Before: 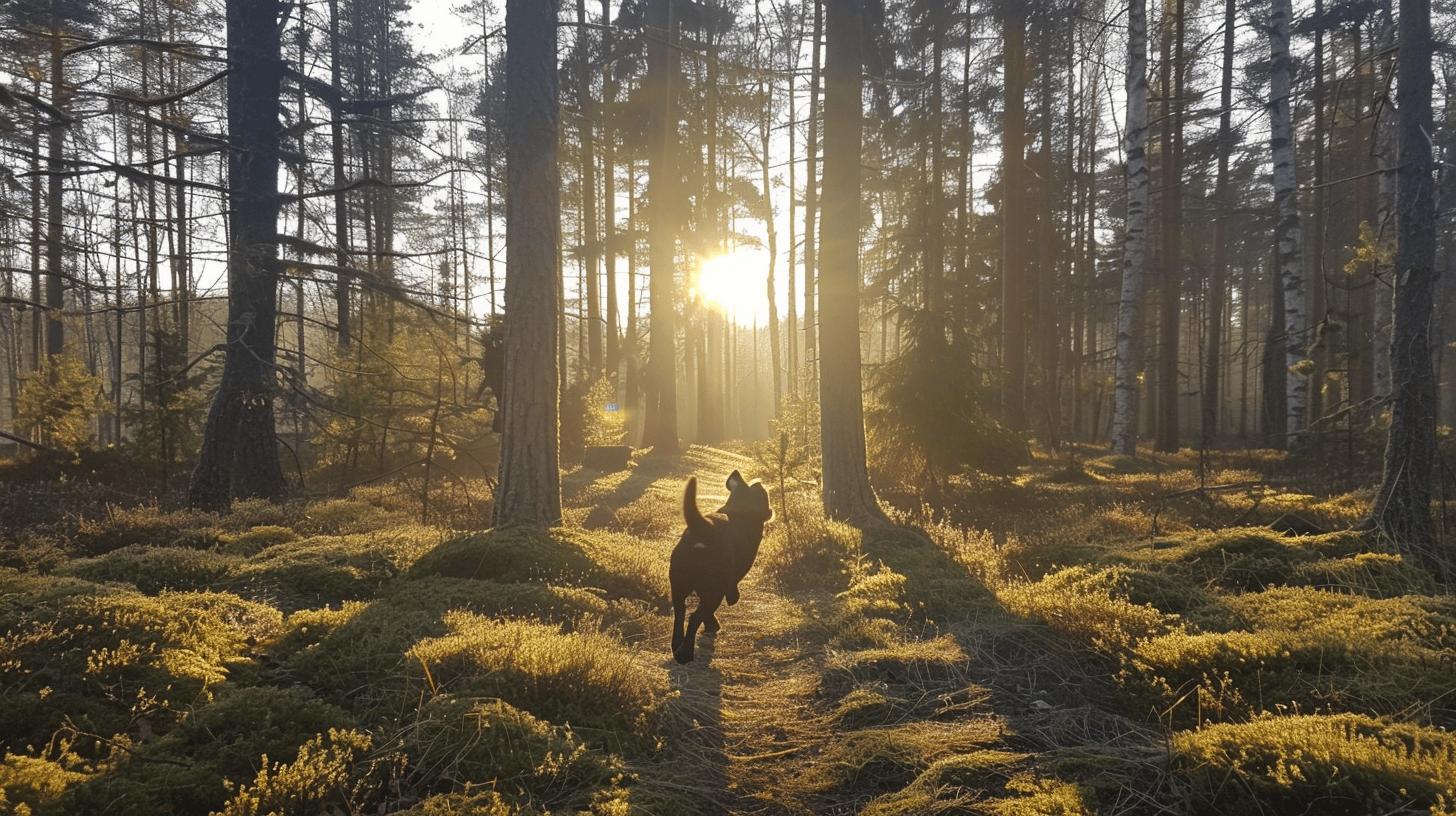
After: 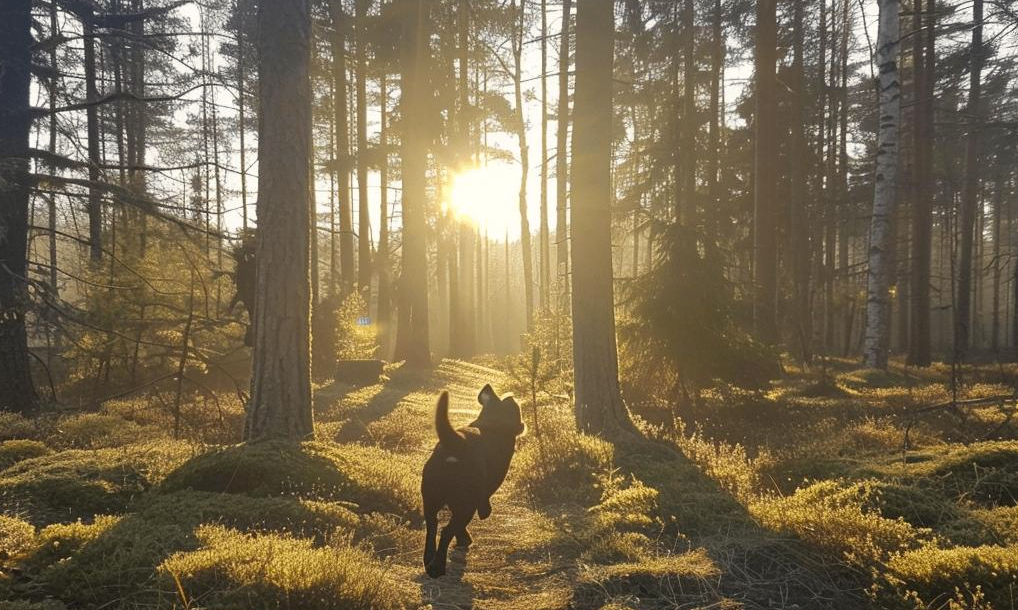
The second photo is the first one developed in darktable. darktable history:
color correction: highlights b* 3
crop and rotate: left 17.046%, top 10.659%, right 12.989%, bottom 14.553%
